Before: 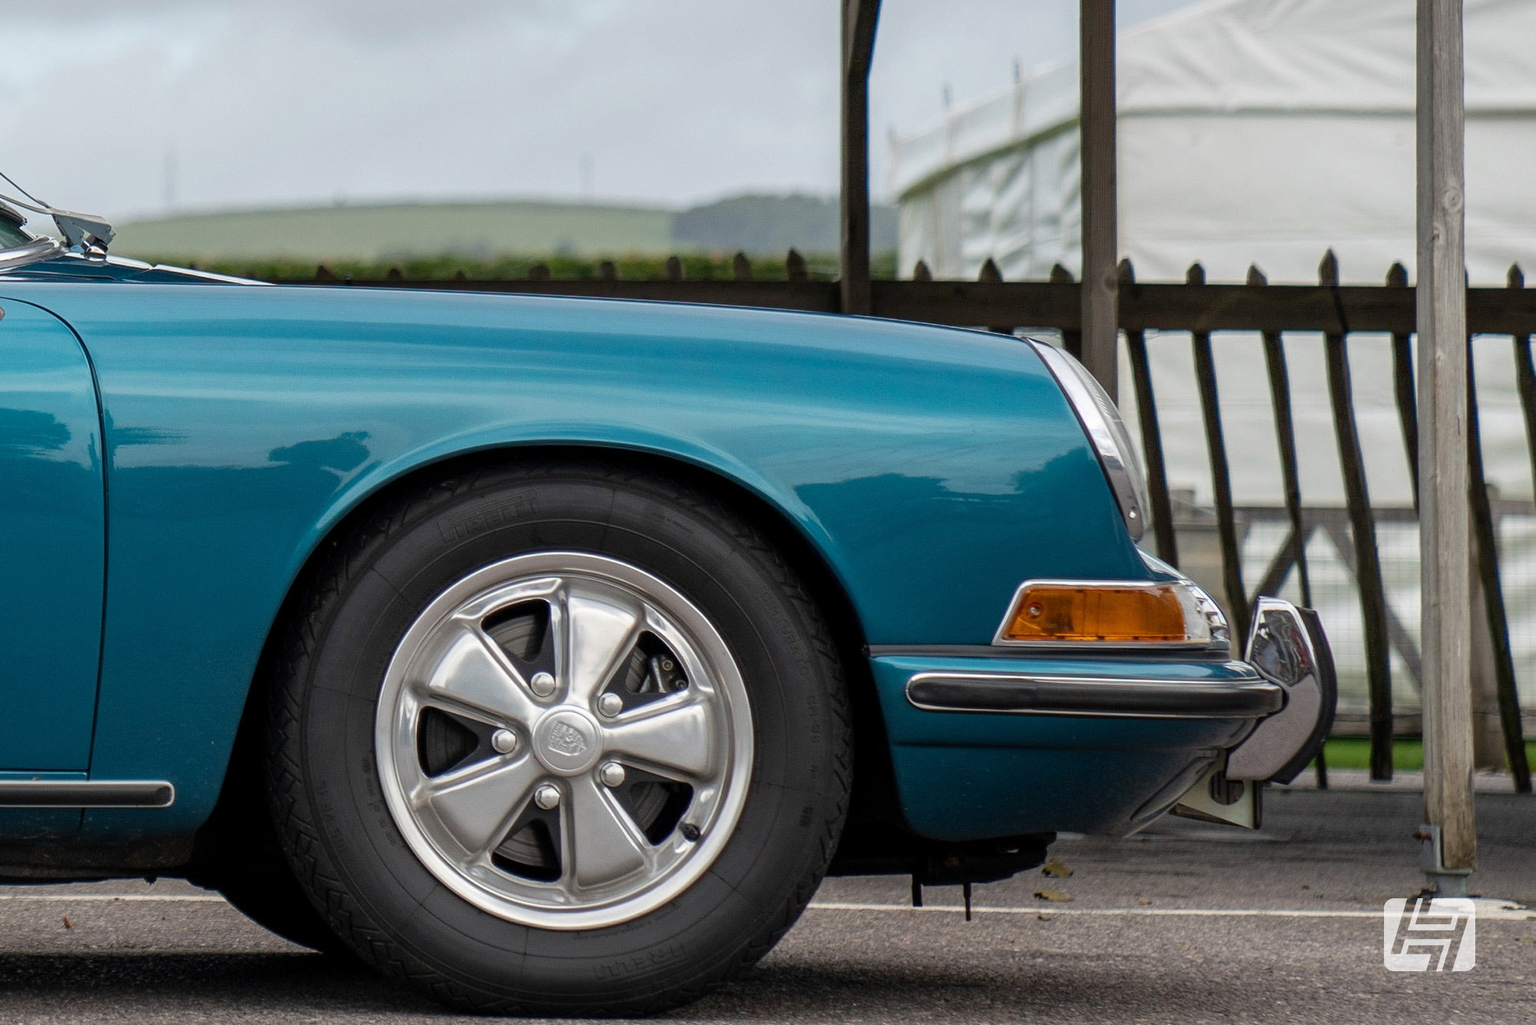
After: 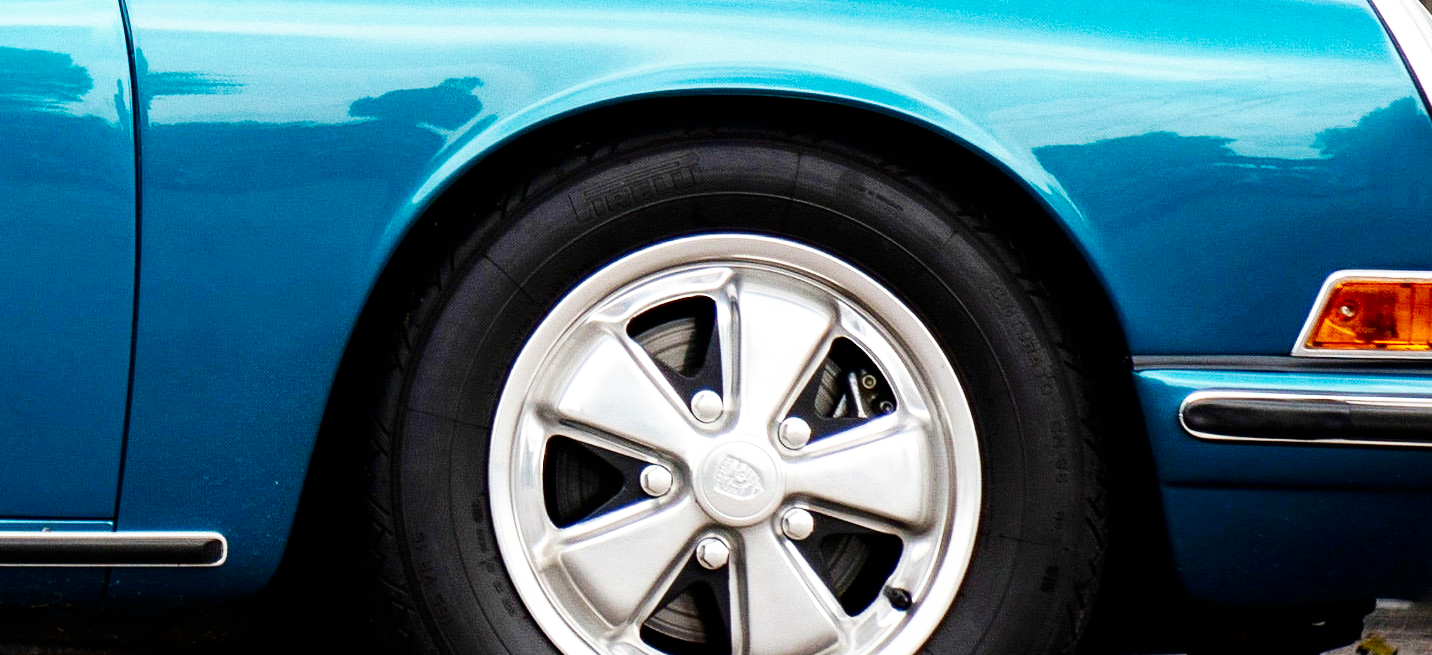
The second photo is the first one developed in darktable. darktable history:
contrast brightness saturation: contrast 0.066, brightness -0.153, saturation 0.109
base curve: curves: ch0 [(0, 0) (0.007, 0.004) (0.027, 0.03) (0.046, 0.07) (0.207, 0.54) (0.442, 0.872) (0.673, 0.972) (1, 1)], preserve colors none
crop: top 36.291%, right 28.382%, bottom 14.579%
tone equalizer: -8 EV -0.439 EV, -7 EV -0.424 EV, -6 EV -0.36 EV, -5 EV -0.234 EV, -3 EV 0.238 EV, -2 EV 0.314 EV, -1 EV 0.399 EV, +0 EV 0.39 EV
